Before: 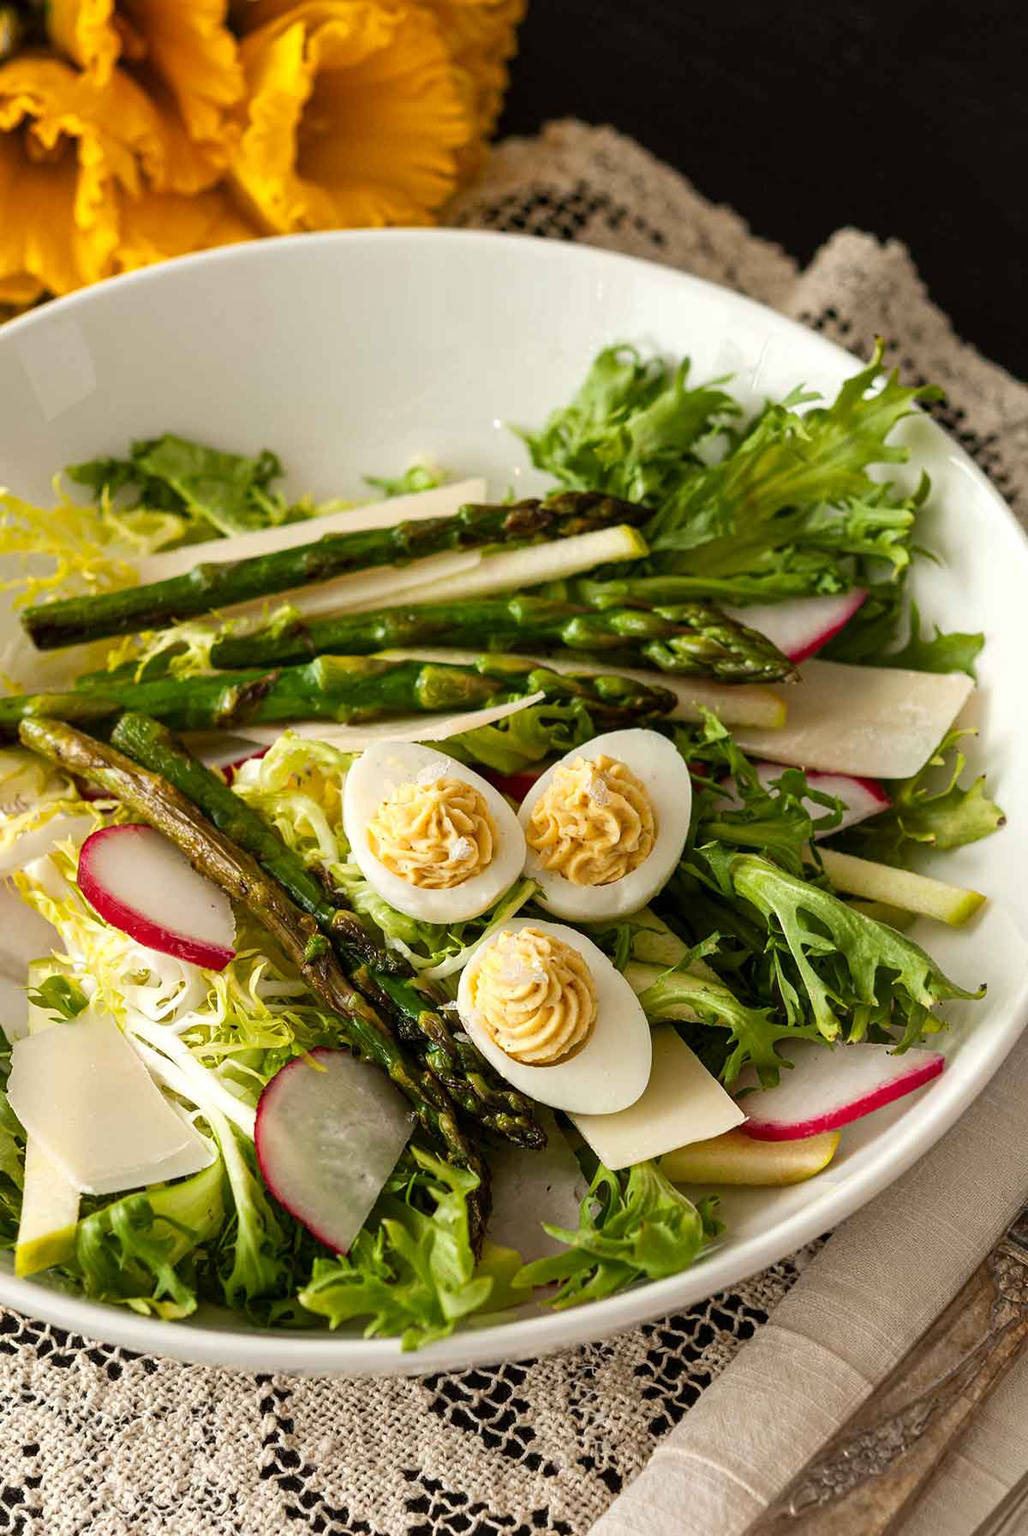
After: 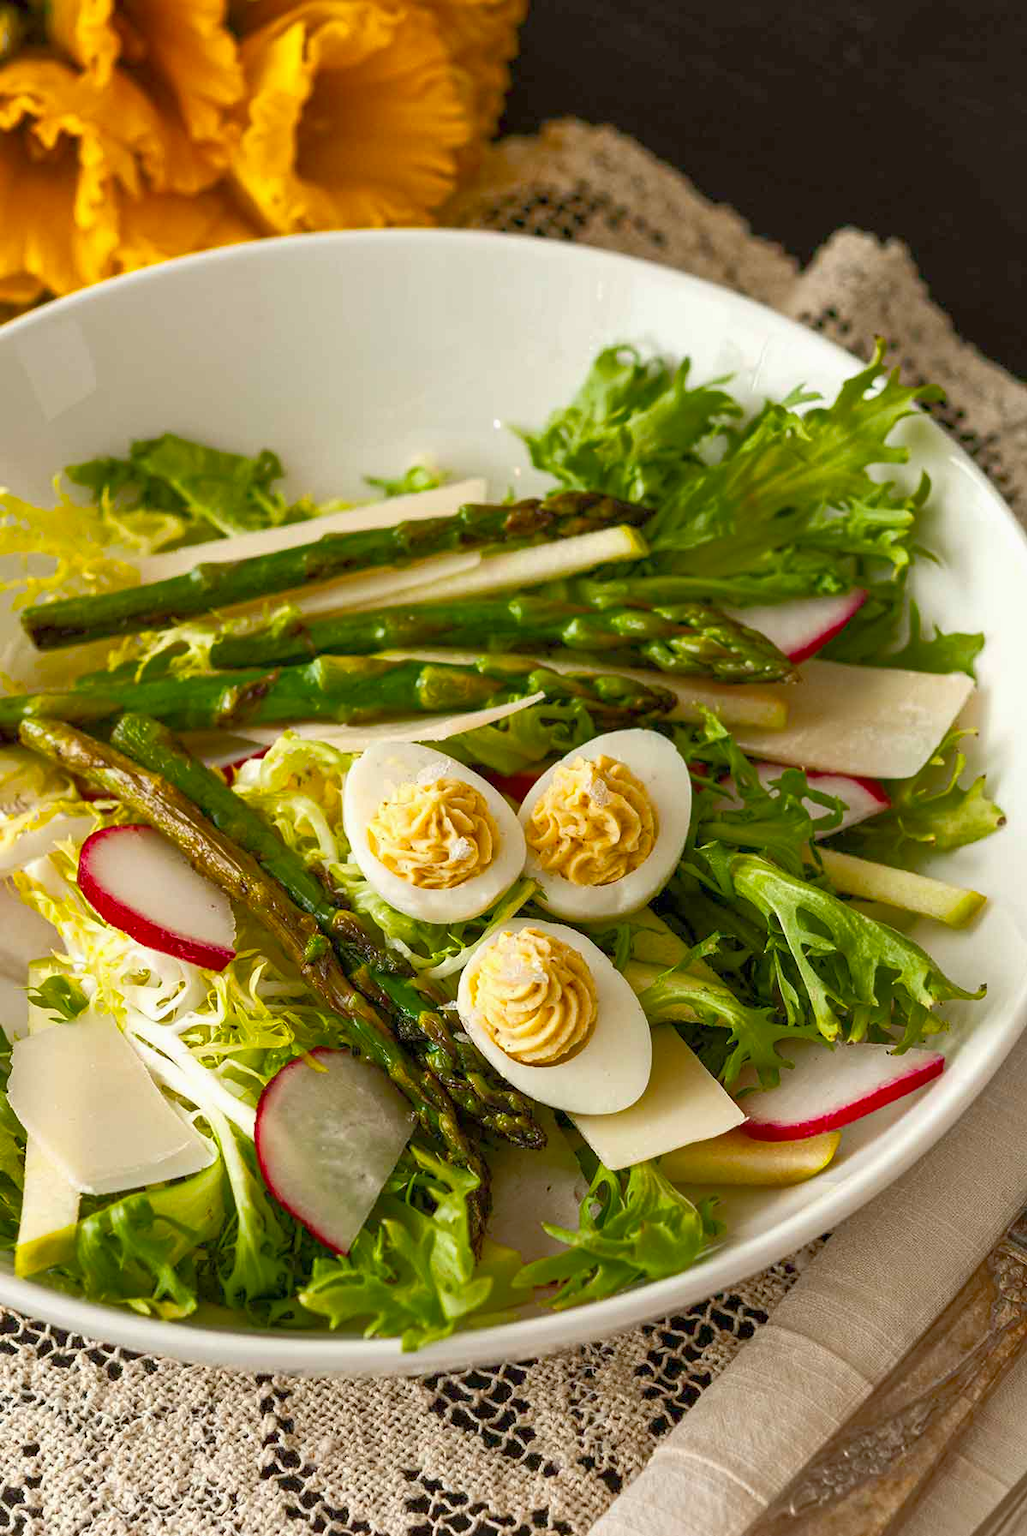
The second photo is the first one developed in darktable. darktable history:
color balance rgb: linear chroma grading › shadows -8%, linear chroma grading › global chroma 10%, perceptual saturation grading › global saturation 2%, perceptual saturation grading › highlights -2%, perceptual saturation grading › mid-tones 4%, perceptual saturation grading › shadows 8%, perceptual brilliance grading › global brilliance 2%, perceptual brilliance grading › highlights -4%, global vibrance 16%, saturation formula JzAzBz (2021)
rgb curve: curves: ch0 [(0, 0) (0.072, 0.166) (0.217, 0.293) (0.414, 0.42) (1, 1)], compensate middle gray true, preserve colors basic power
